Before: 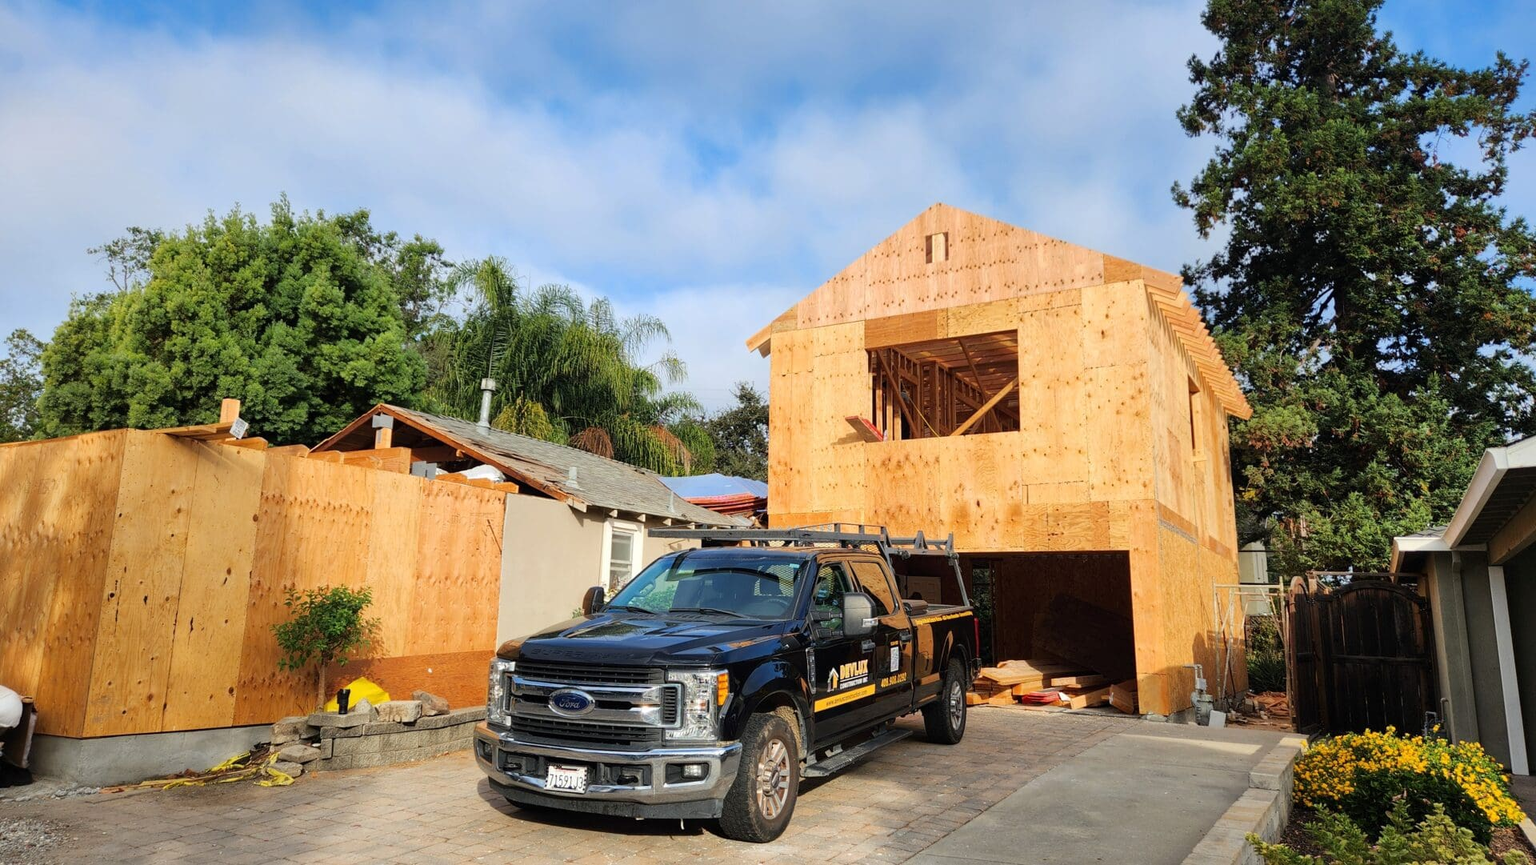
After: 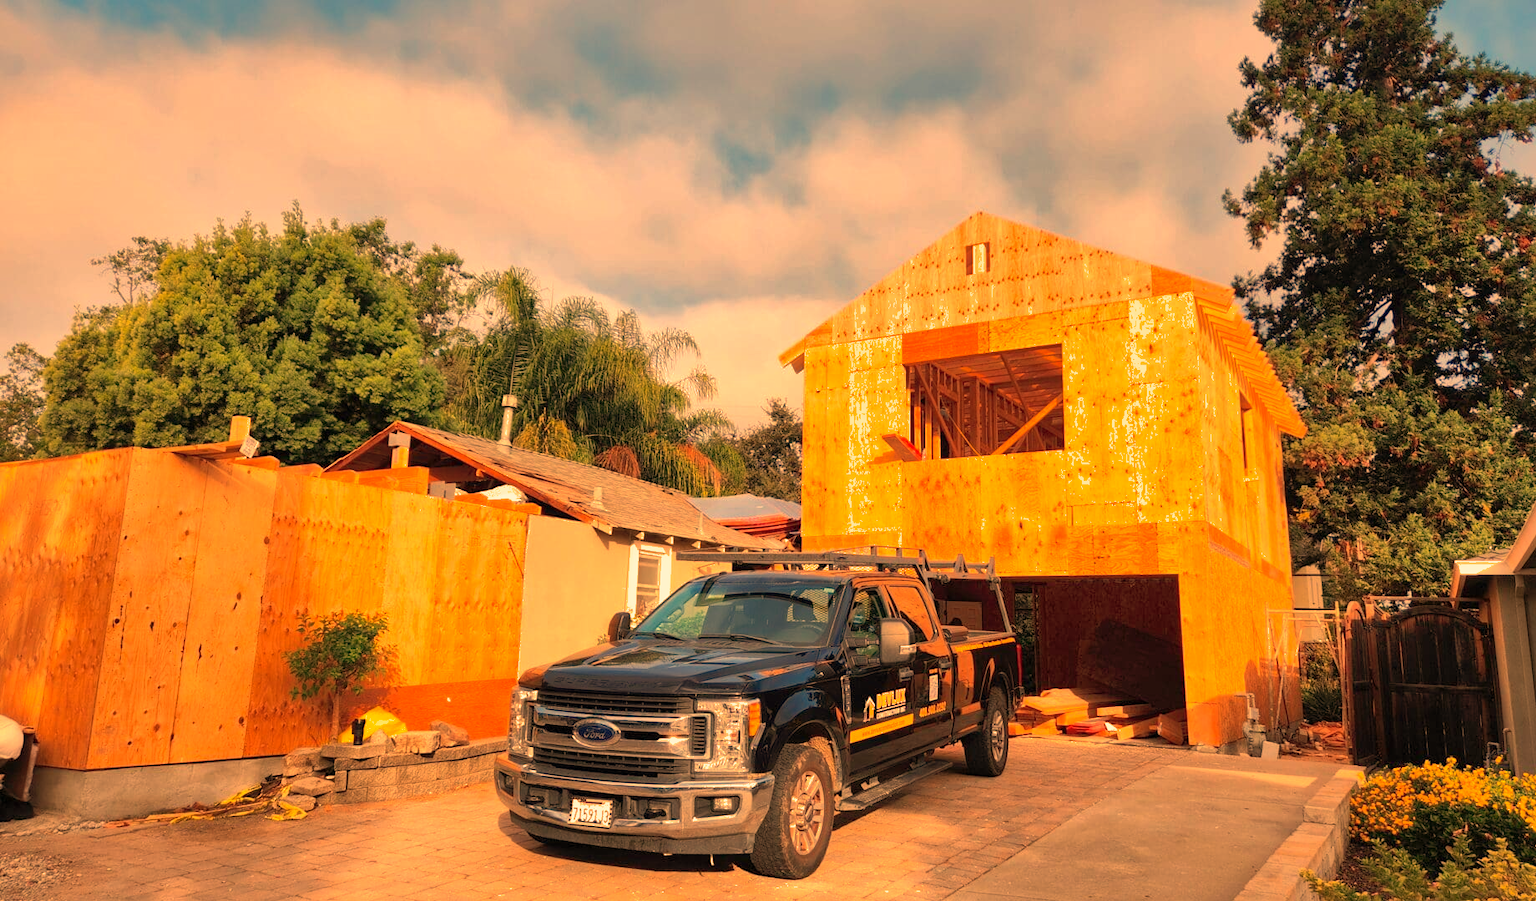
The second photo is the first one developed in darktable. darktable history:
white balance: red 1.467, blue 0.684
shadows and highlights: on, module defaults
crop: right 4.126%, bottom 0.031%
